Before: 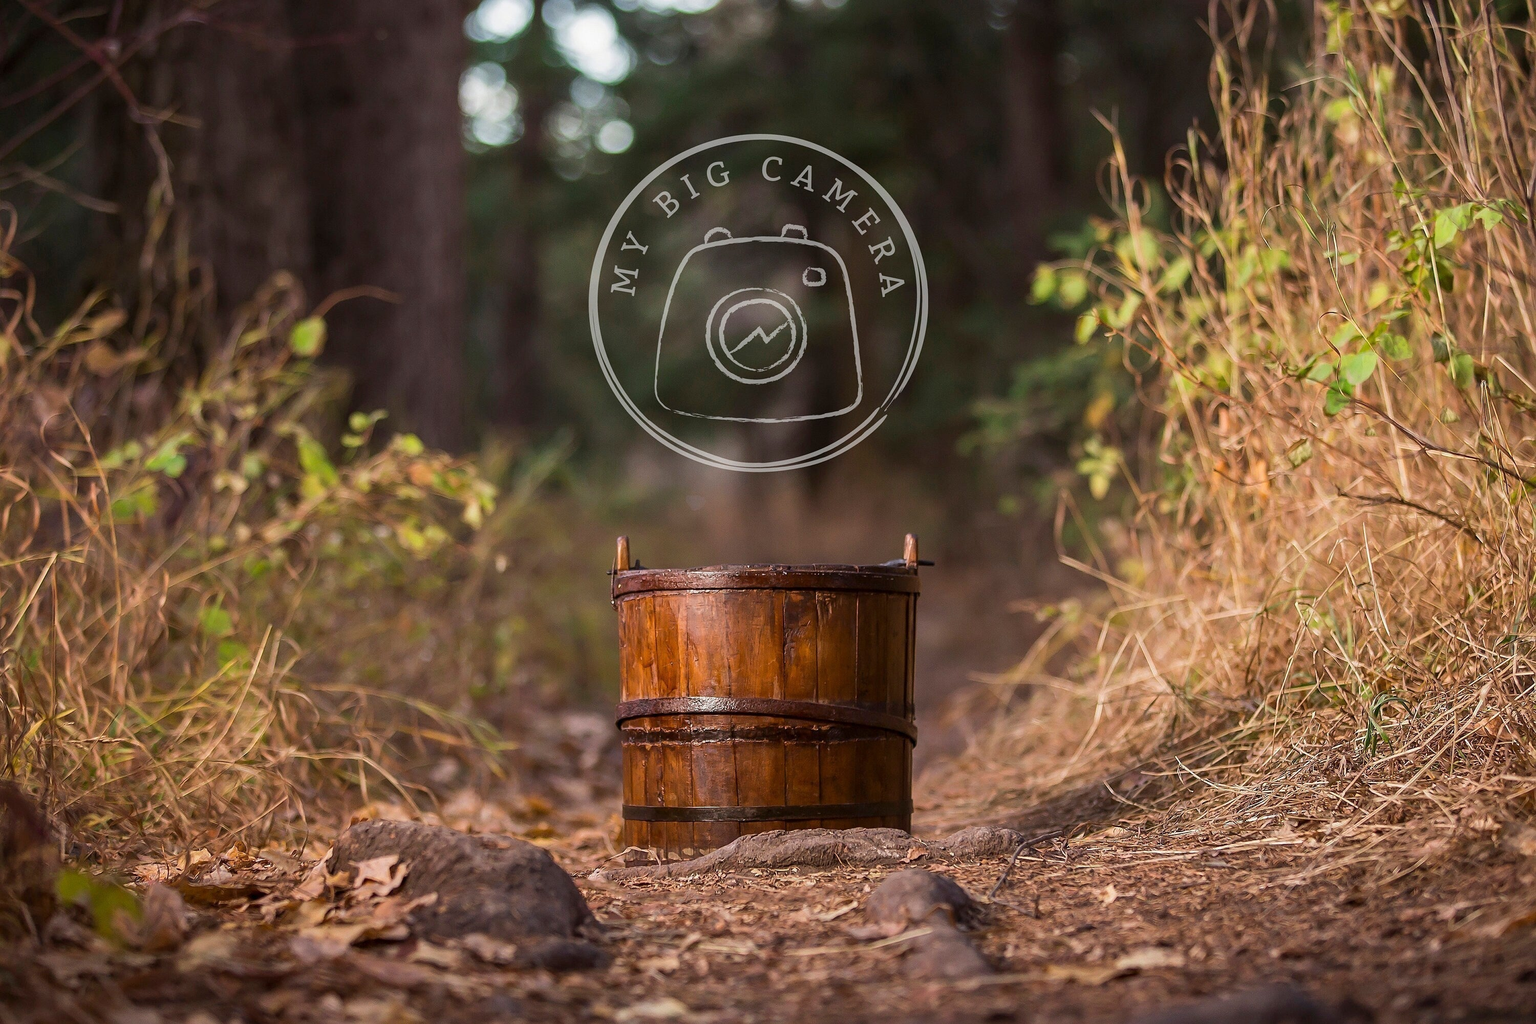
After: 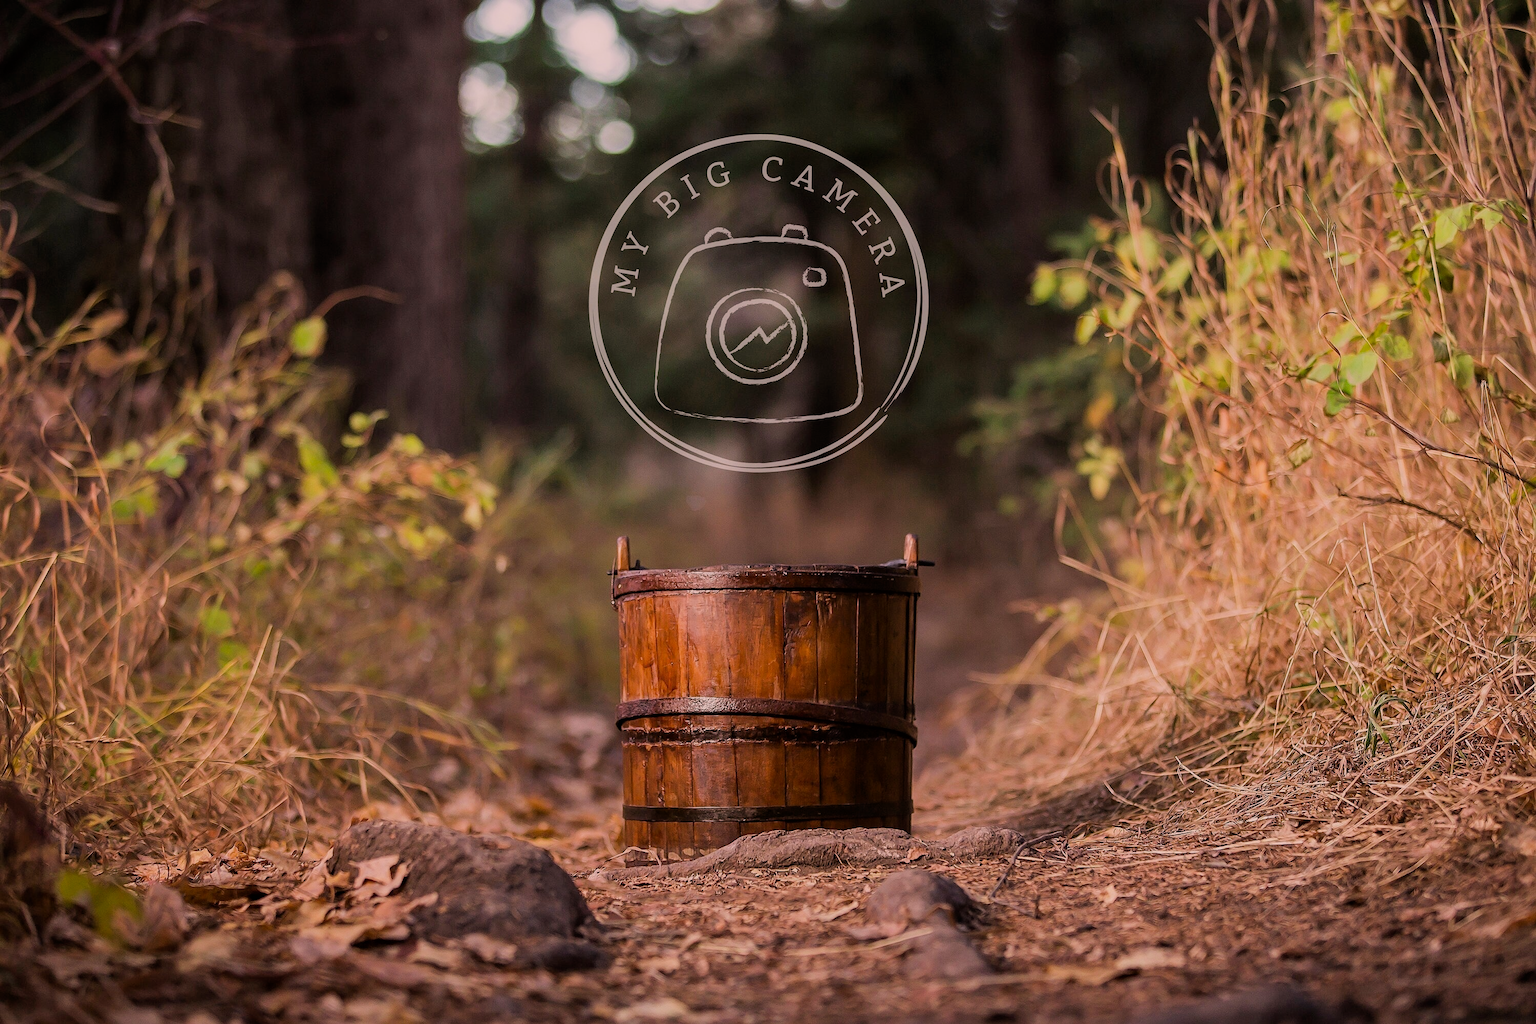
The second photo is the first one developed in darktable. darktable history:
filmic rgb: black relative exposure -7.65 EV, white relative exposure 4.56 EV, hardness 3.61
color correction: highlights a* 12.23, highlights b* 5.41
